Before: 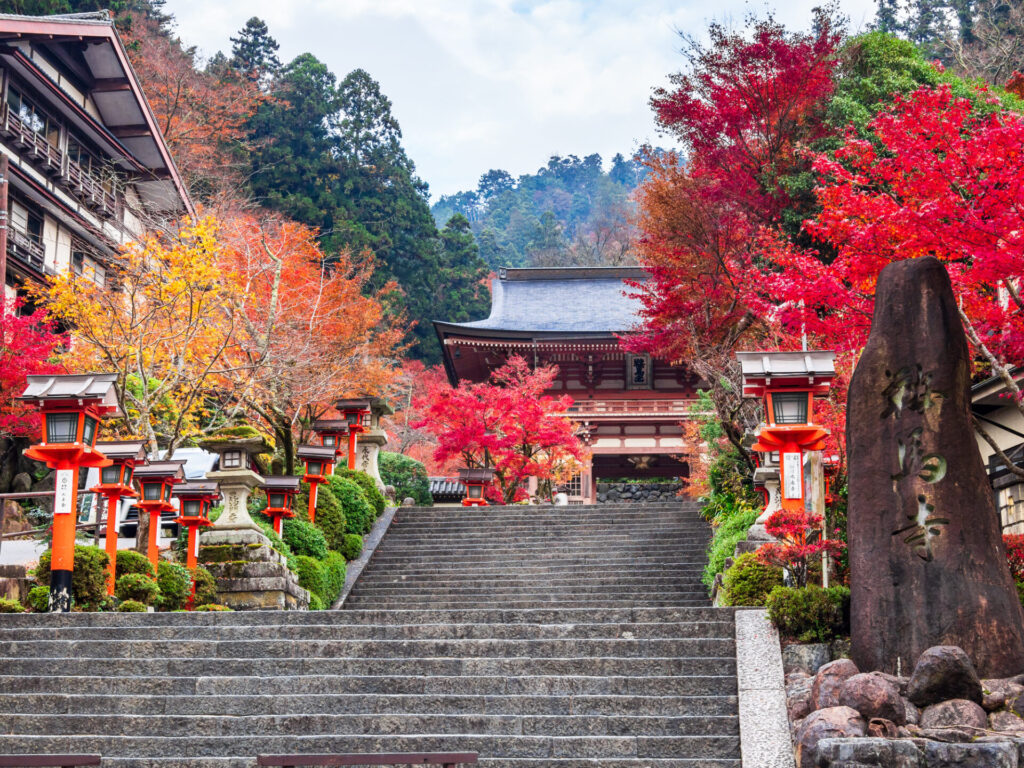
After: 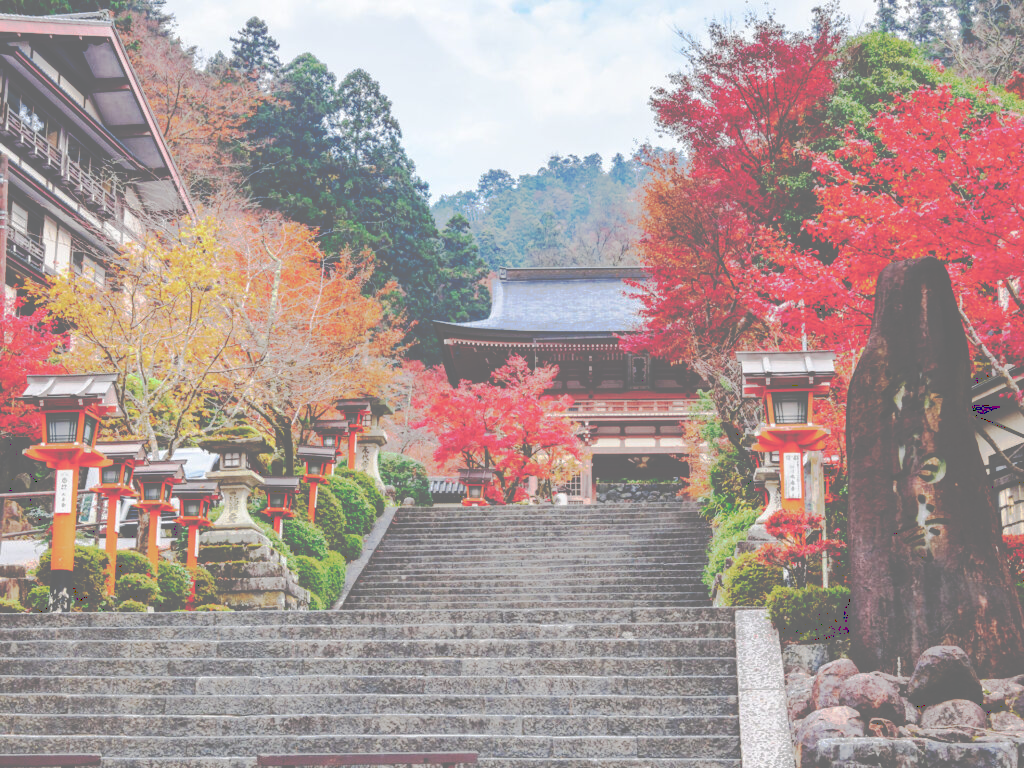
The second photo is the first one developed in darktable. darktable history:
tone curve: curves: ch0 [(0, 0) (0.003, 0.43) (0.011, 0.433) (0.025, 0.434) (0.044, 0.436) (0.069, 0.439) (0.1, 0.442) (0.136, 0.446) (0.177, 0.449) (0.224, 0.454) (0.277, 0.462) (0.335, 0.488) (0.399, 0.524) (0.468, 0.566) (0.543, 0.615) (0.623, 0.666) (0.709, 0.718) (0.801, 0.761) (0.898, 0.801) (1, 1)], preserve colors none
base curve: curves: ch0 [(0, 0) (0.032, 0.025) (0.121, 0.166) (0.206, 0.329) (0.605, 0.79) (1, 1)], preserve colors none
